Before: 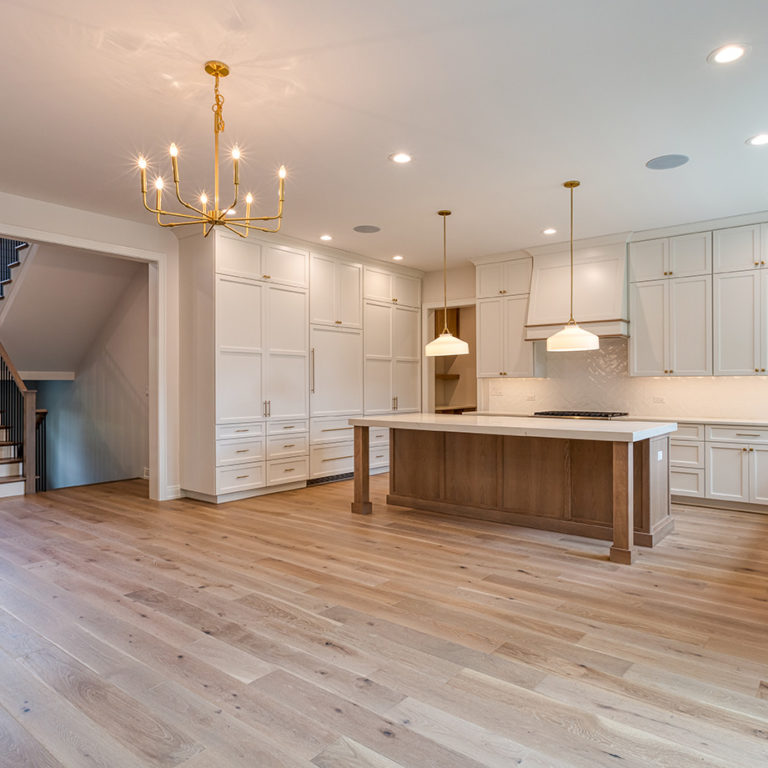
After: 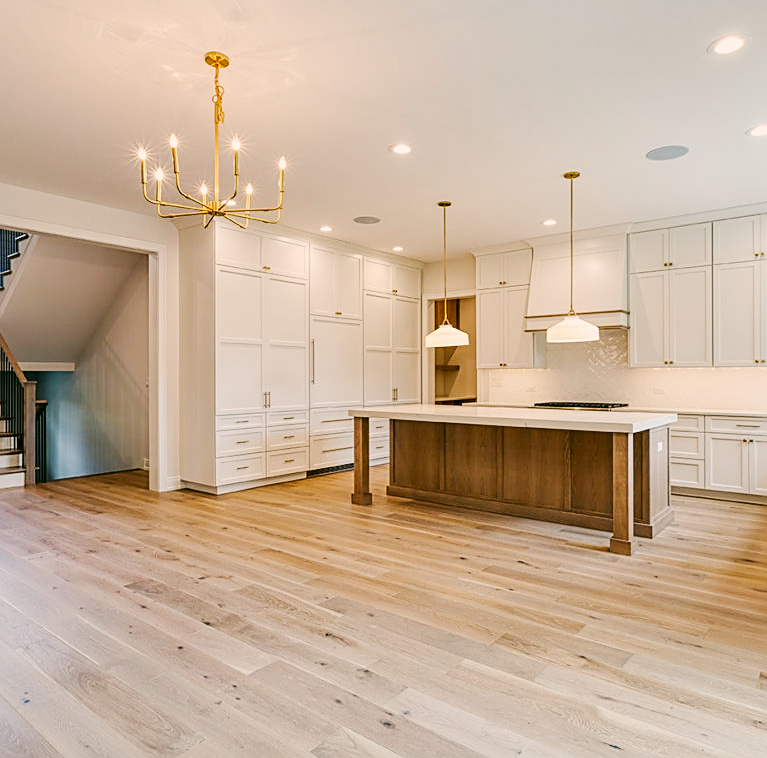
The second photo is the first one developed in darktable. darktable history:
crop: top 1.243%, right 0.043%
color correction: highlights a* 4.45, highlights b* 4.92, shadows a* -8.25, shadows b* 4.95
tone curve: curves: ch0 [(0, 0.003) (0.113, 0.081) (0.207, 0.184) (0.515, 0.612) (0.712, 0.793) (0.984, 0.961)]; ch1 [(0, 0) (0.172, 0.123) (0.317, 0.272) (0.414, 0.382) (0.476, 0.479) (0.505, 0.498) (0.534, 0.534) (0.621, 0.65) (0.709, 0.764) (1, 1)]; ch2 [(0, 0) (0.411, 0.424) (0.505, 0.505) (0.521, 0.524) (0.537, 0.57) (0.65, 0.699) (1, 1)], preserve colors none
sharpen: on, module defaults
